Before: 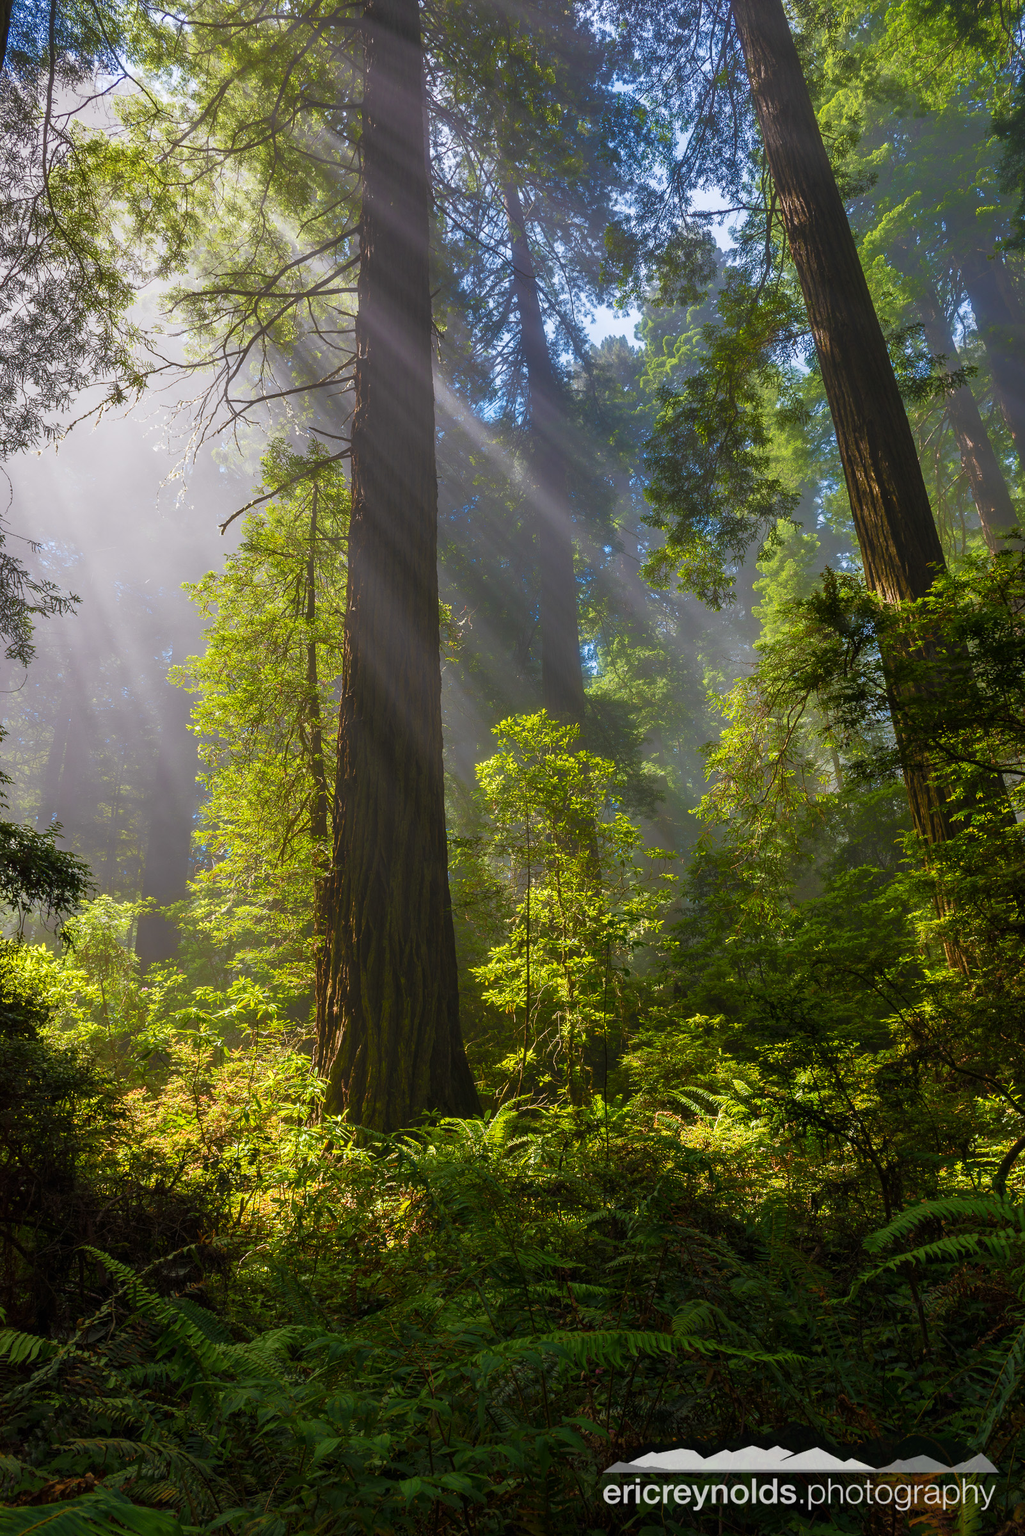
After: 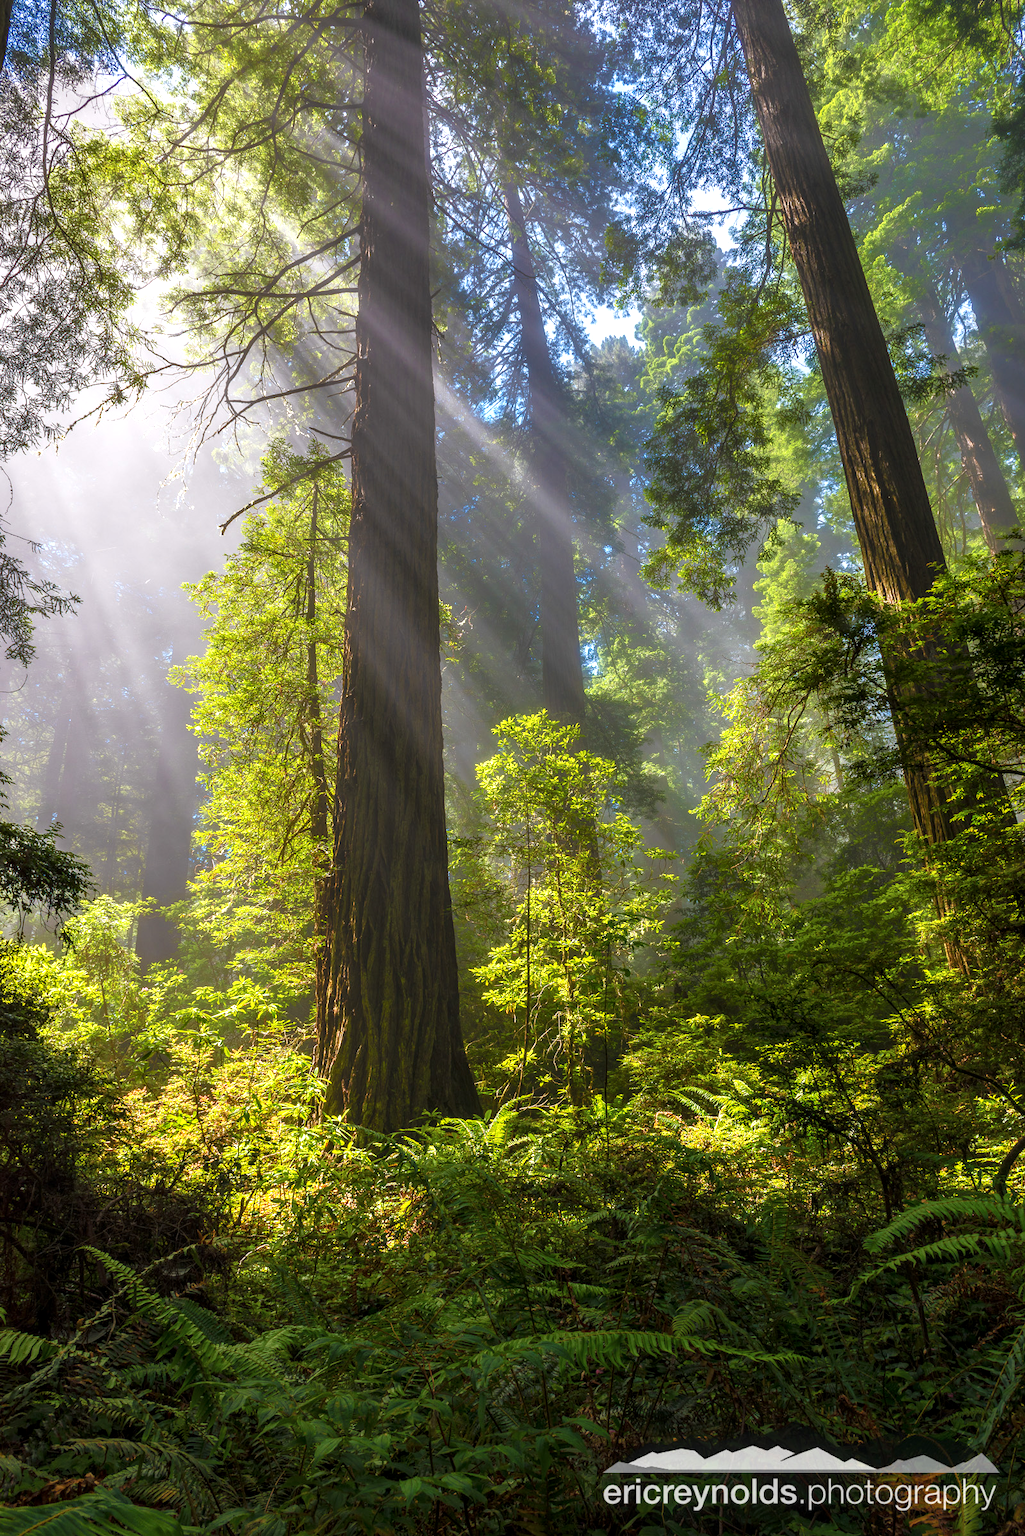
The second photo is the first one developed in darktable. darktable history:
local contrast: on, module defaults
exposure: black level correction 0, exposure 0.5 EV, compensate exposure bias true, compensate highlight preservation false
